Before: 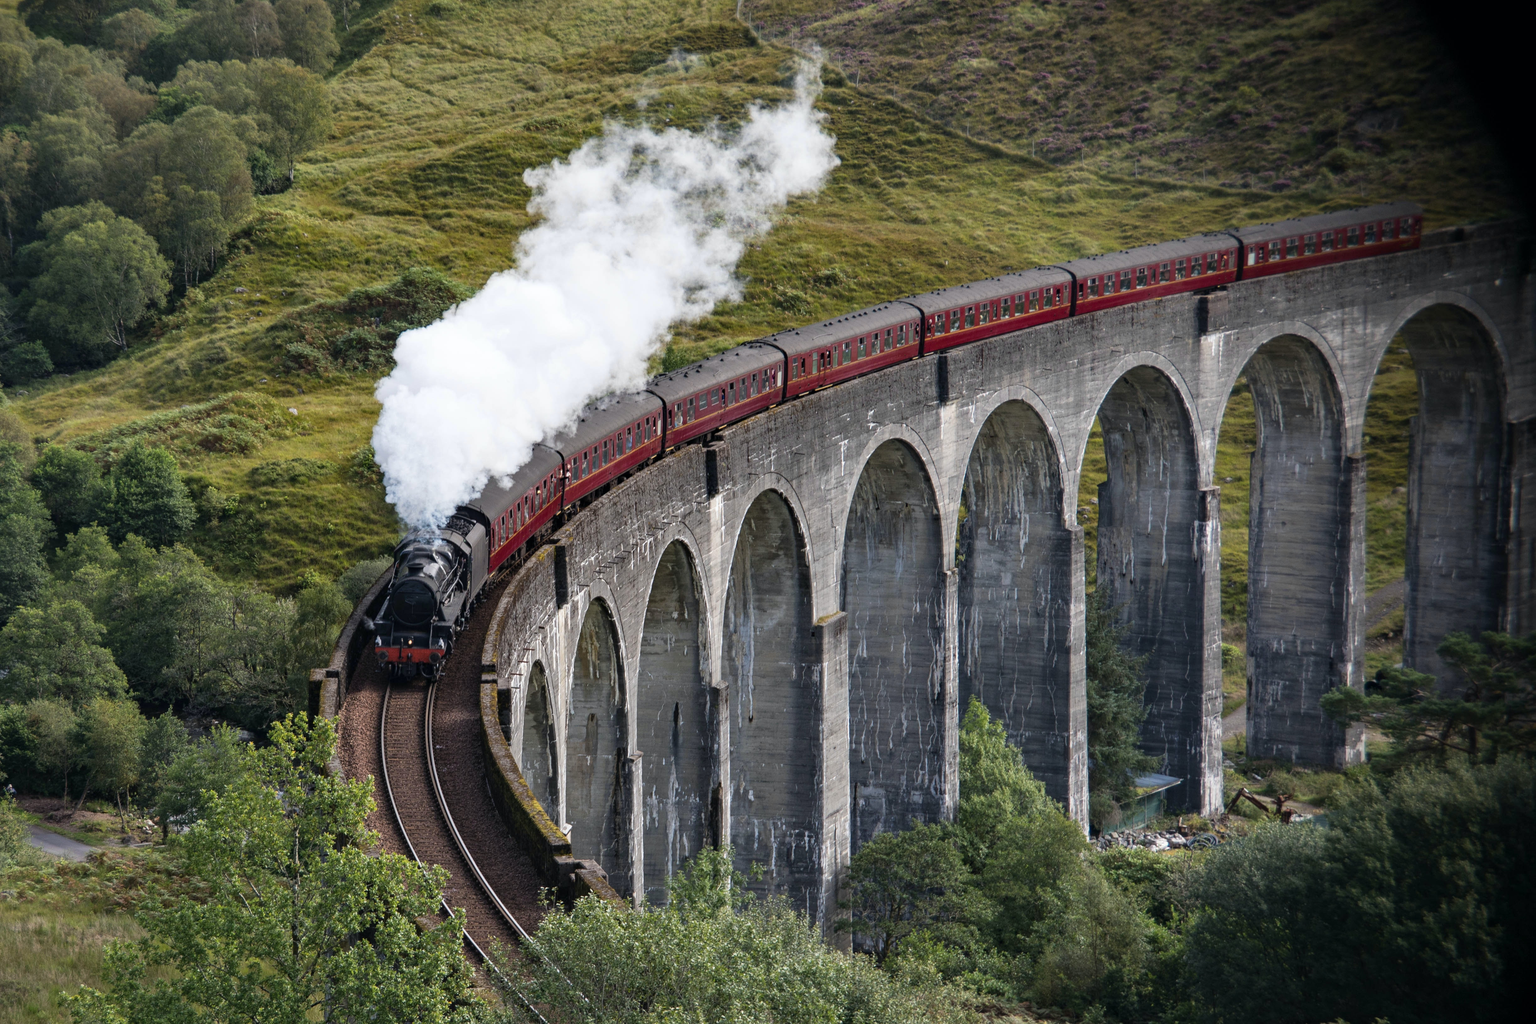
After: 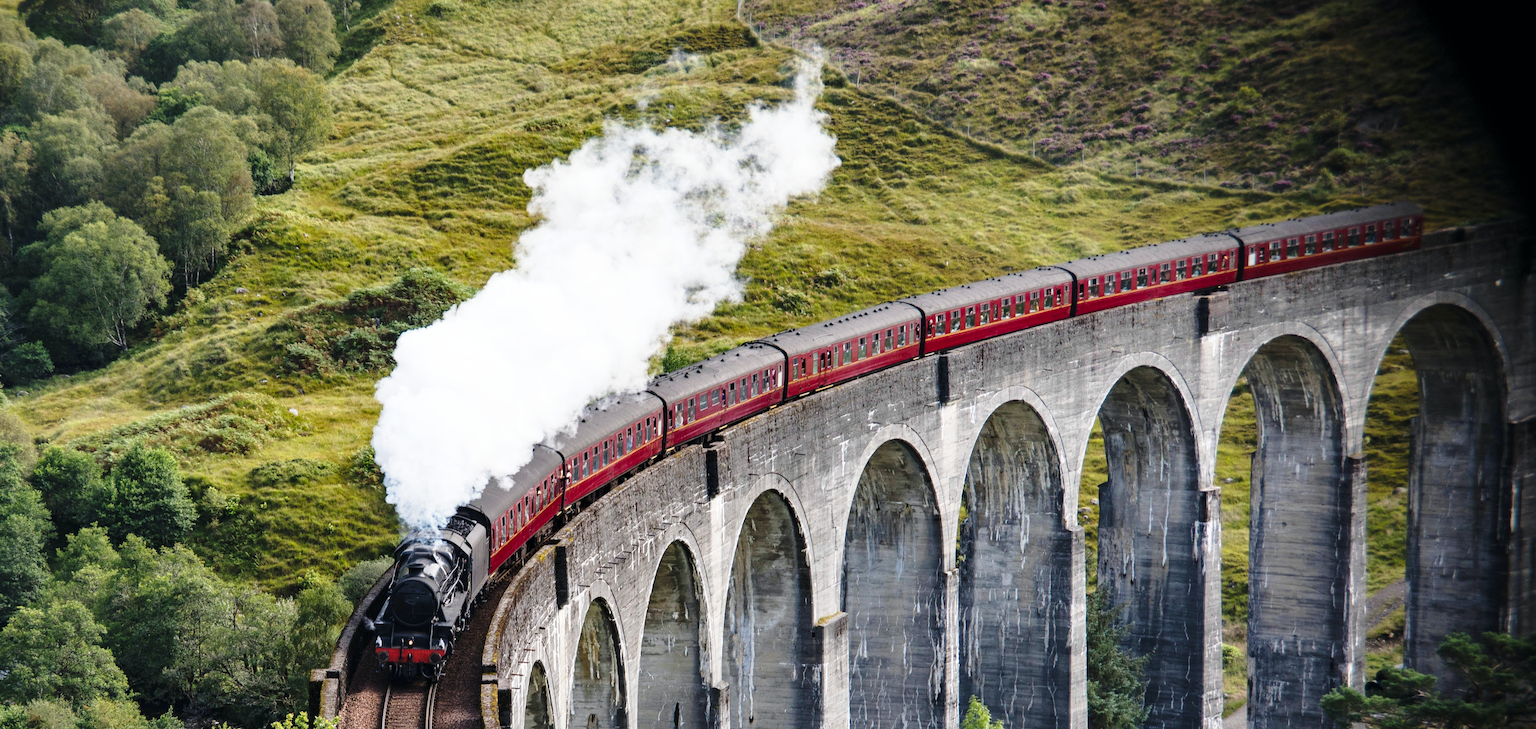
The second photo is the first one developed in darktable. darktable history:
crop: right 0%, bottom 28.77%
base curve: curves: ch0 [(0, 0) (0.028, 0.03) (0.121, 0.232) (0.46, 0.748) (0.859, 0.968) (1, 1)], preserve colors none
